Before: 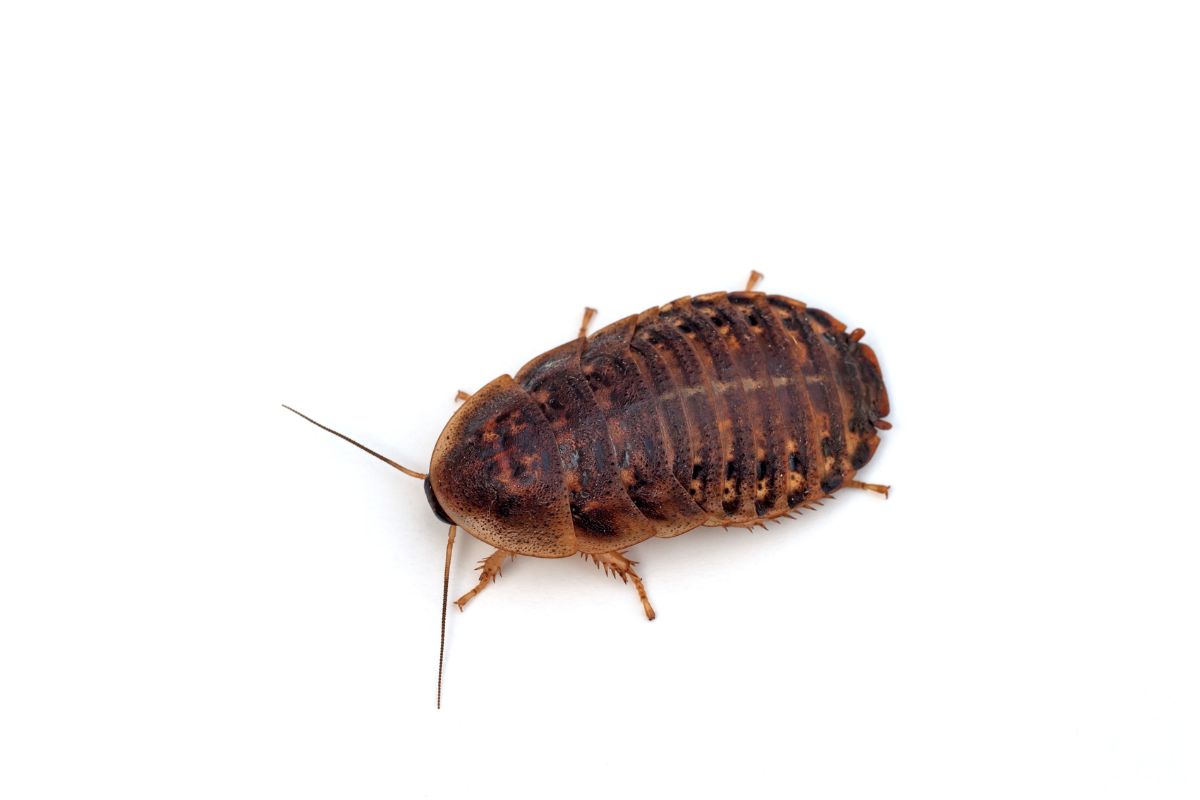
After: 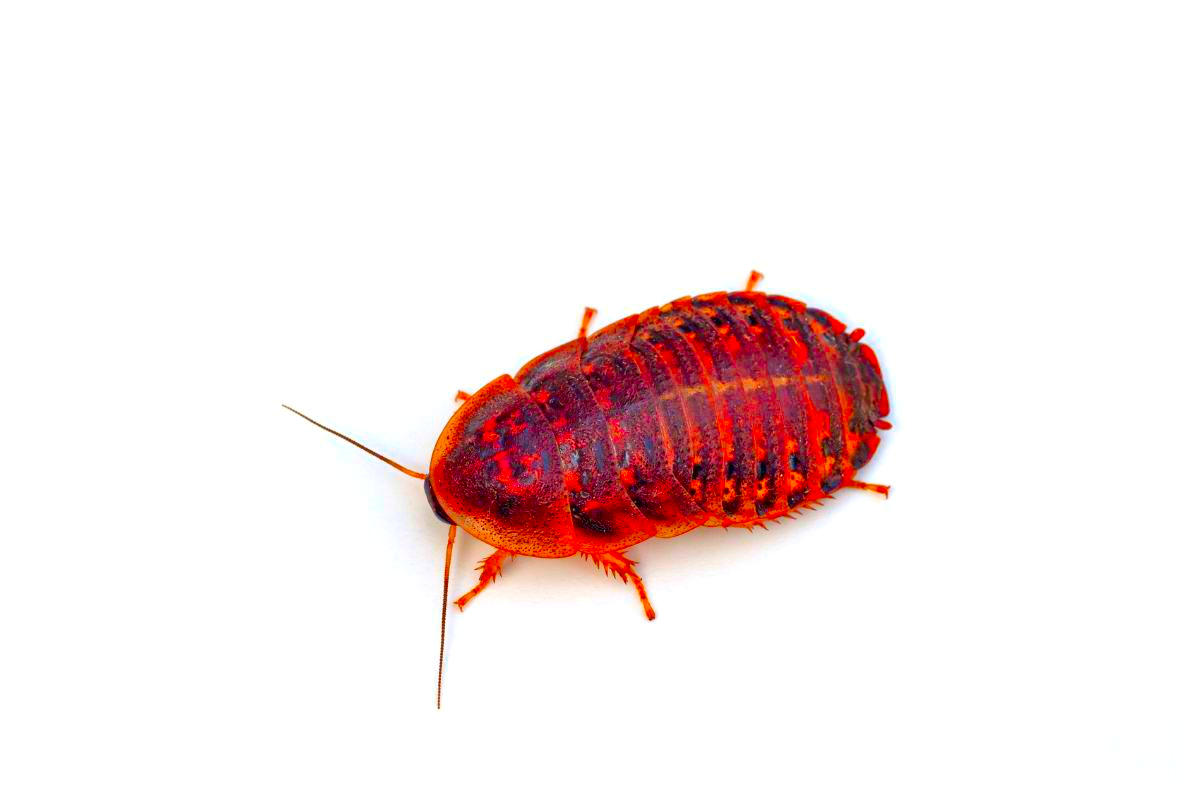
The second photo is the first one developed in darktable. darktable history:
tone equalizer: -8 EV 0.001 EV, -7 EV -0.004 EV, -6 EV 0.009 EV, -5 EV 0.032 EV, -4 EV 0.276 EV, -3 EV 0.644 EV, -2 EV 0.584 EV, -1 EV 0.187 EV, +0 EV 0.024 EV
color correction: saturation 3
color zones: curves: ch0 [(0, 0.5) (0.143, 0.5) (0.286, 0.5) (0.429, 0.5) (0.571, 0.5) (0.714, 0.476) (0.857, 0.5) (1, 0.5)]; ch2 [(0, 0.5) (0.143, 0.5) (0.286, 0.5) (0.429, 0.5) (0.571, 0.5) (0.714, 0.487) (0.857, 0.5) (1, 0.5)]
rgb curve: curves: ch0 [(0, 0) (0.093, 0.159) (0.241, 0.265) (0.414, 0.42) (1, 1)], compensate middle gray true, preserve colors basic power
